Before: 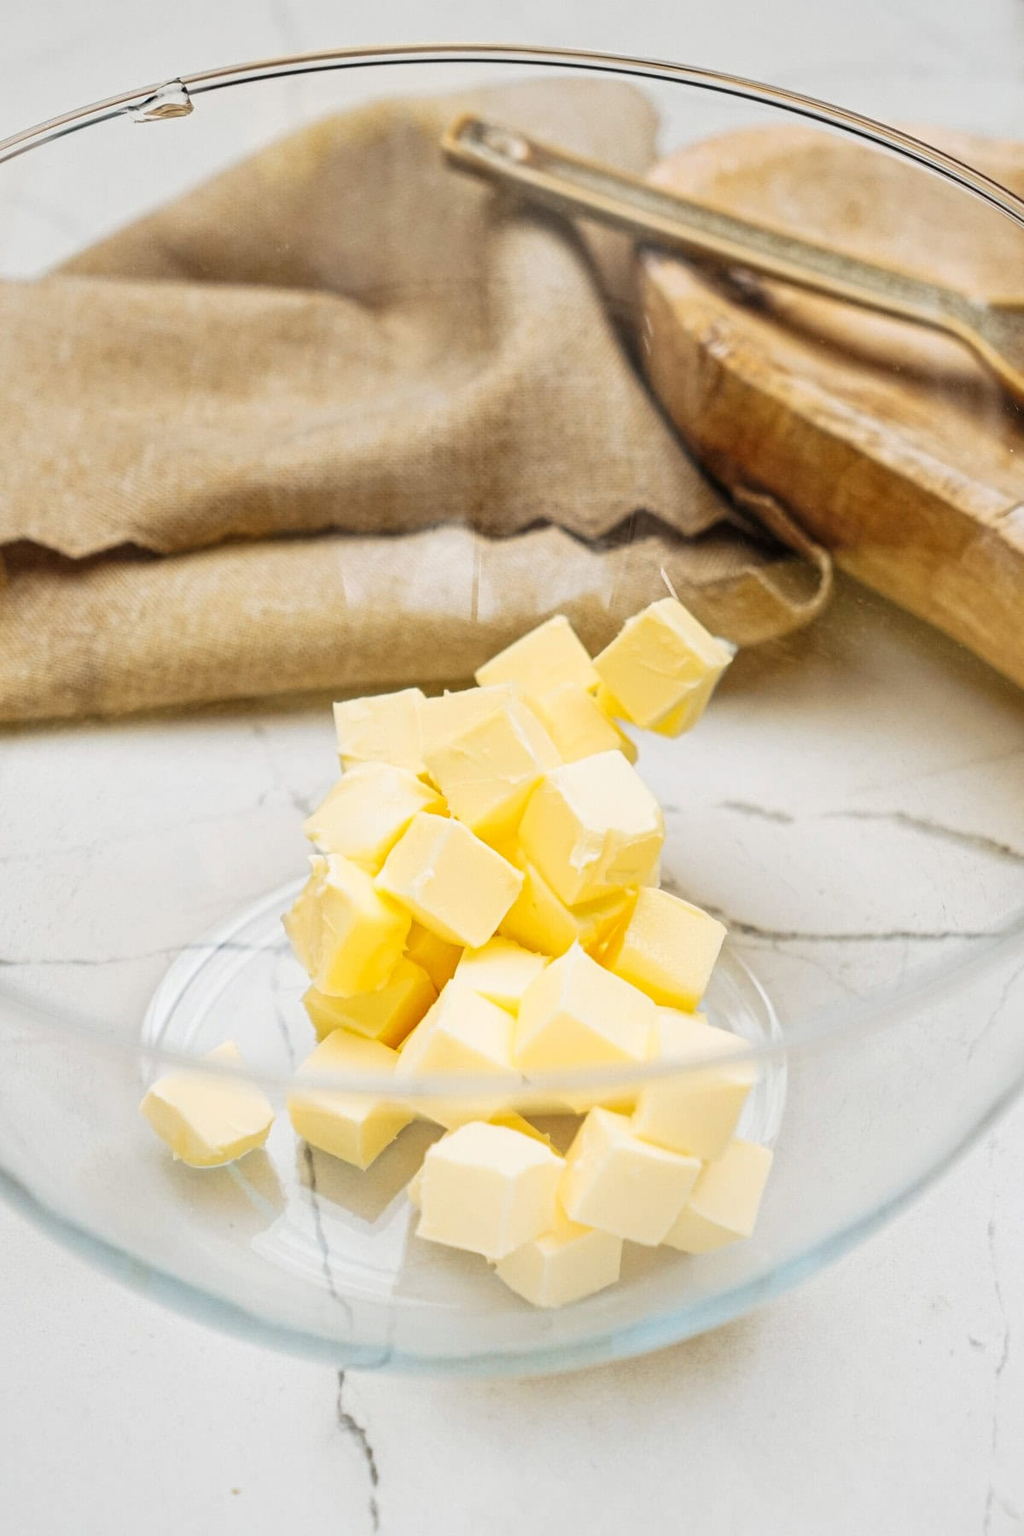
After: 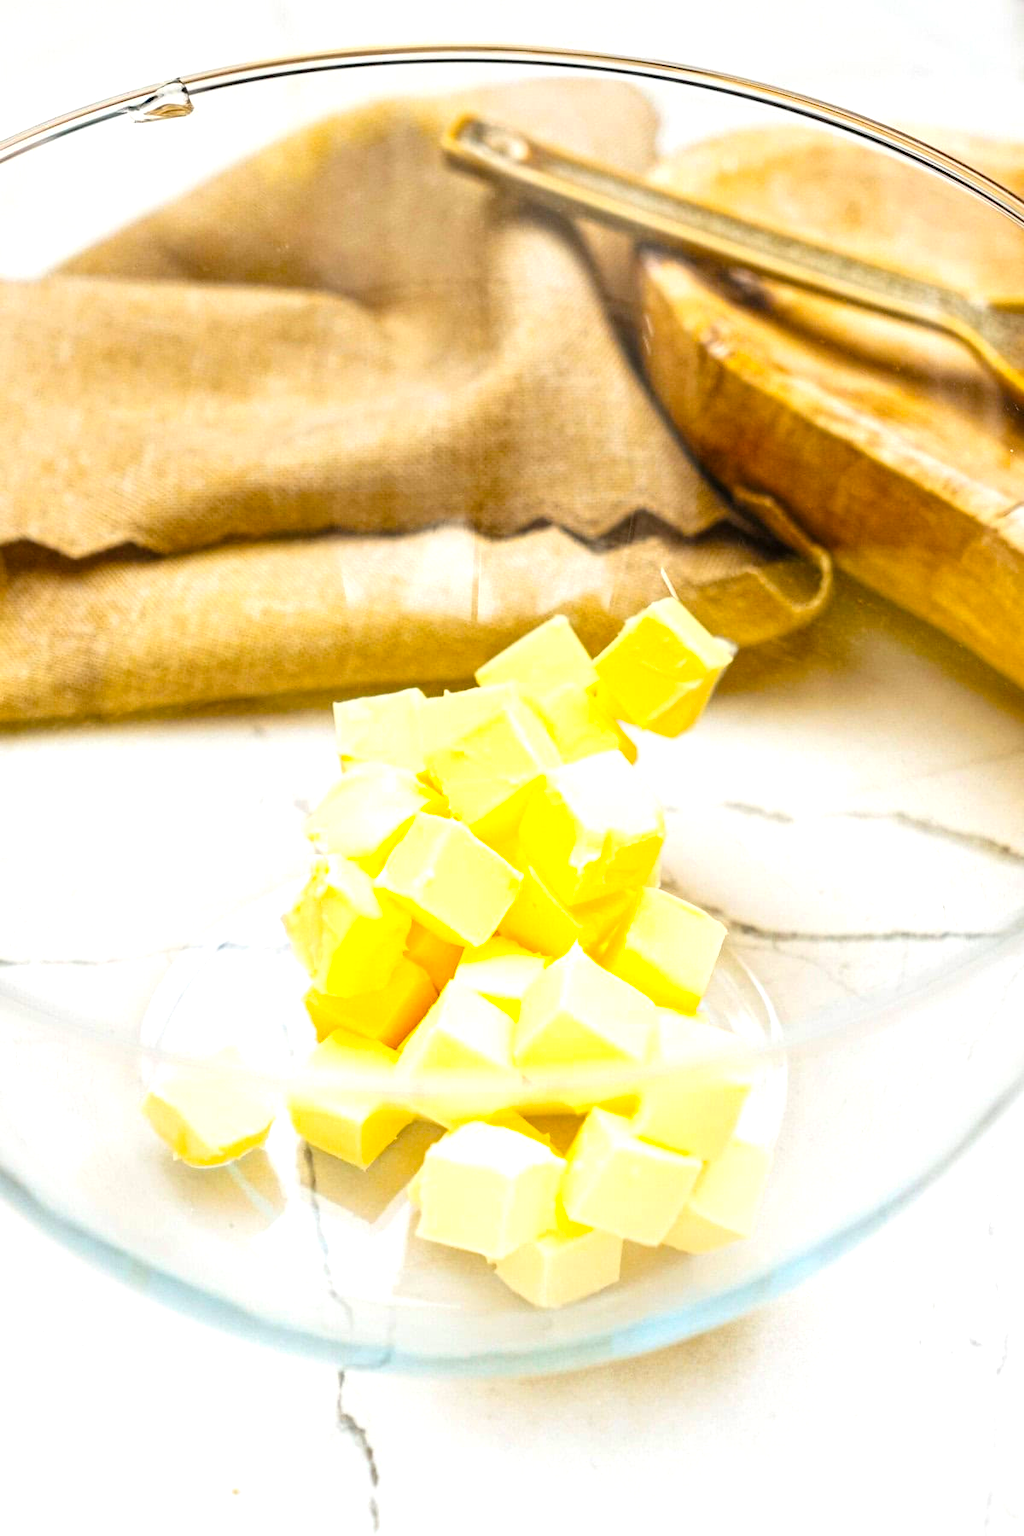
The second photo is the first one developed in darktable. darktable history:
exposure: exposure 0.61 EV, compensate highlight preservation false
color balance rgb: linear chroma grading › global chroma 8.682%, perceptual saturation grading › global saturation 29.467%, global vibrance 20%
